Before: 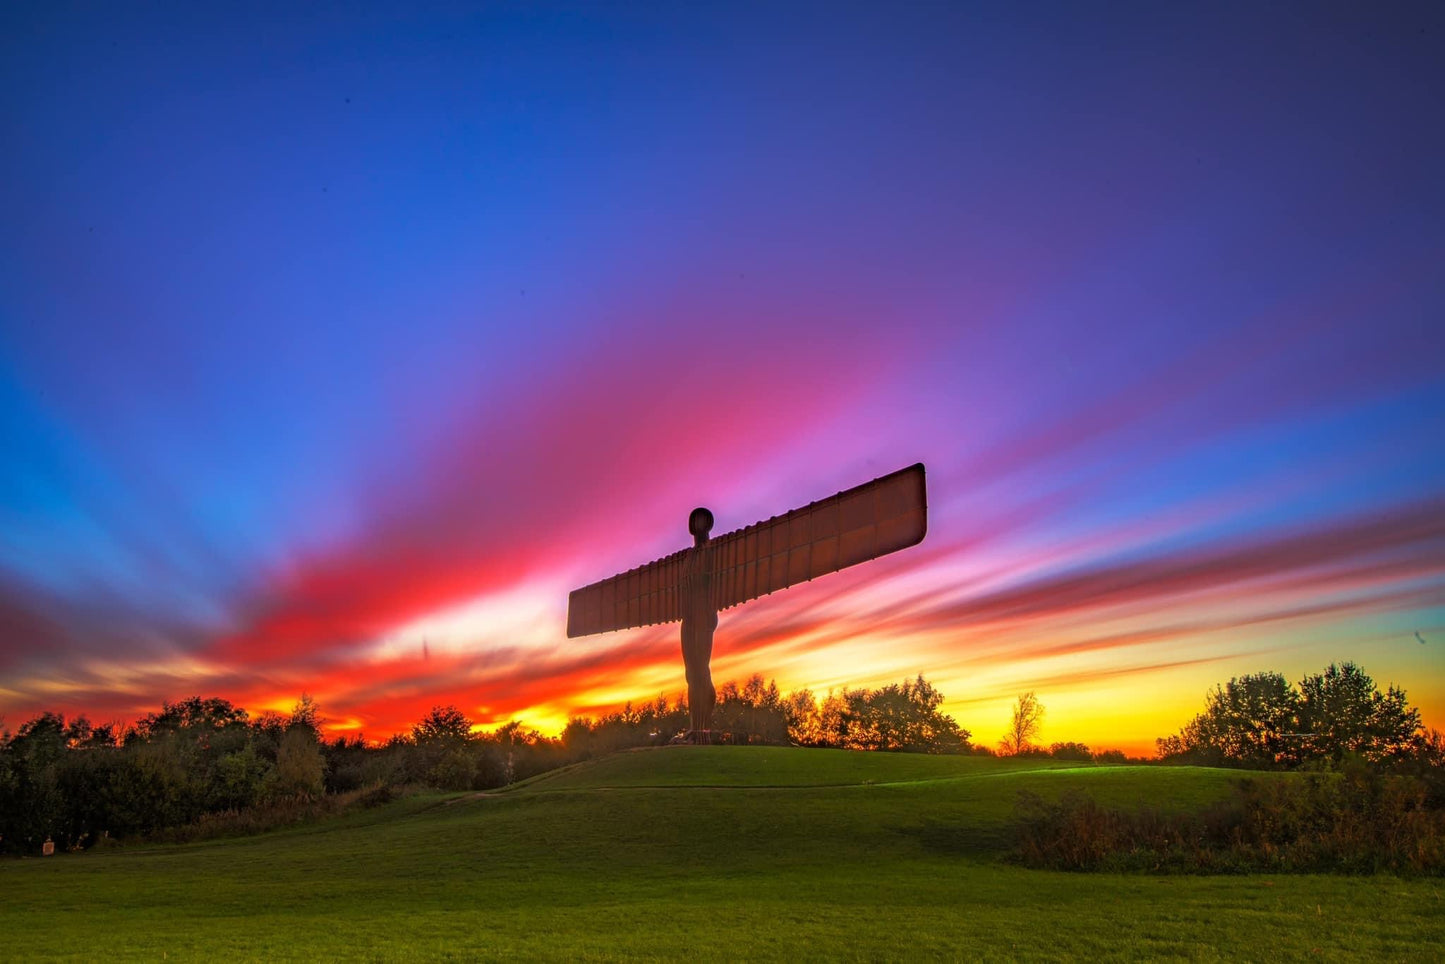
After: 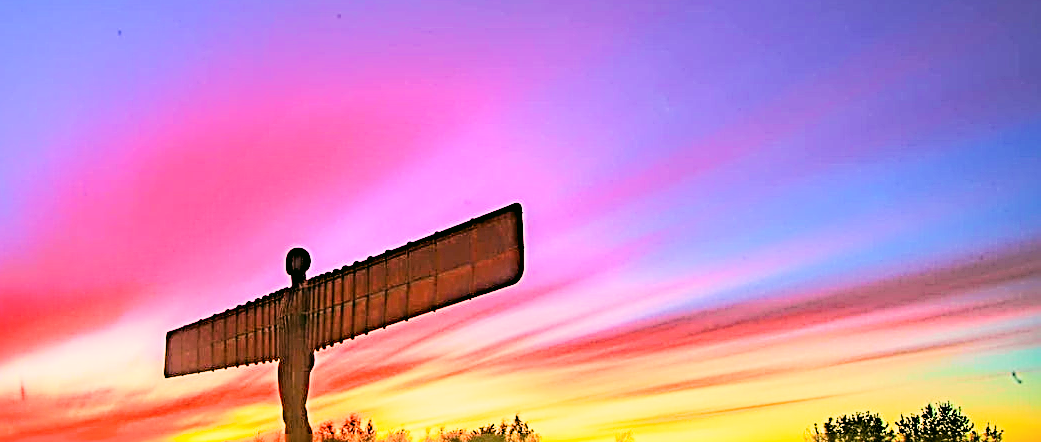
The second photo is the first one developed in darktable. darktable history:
white balance: emerald 1
exposure: black level correction -0.001, exposure 0.9 EV, compensate exposure bias true, compensate highlight preservation false
sharpen: radius 3.158, amount 1.731
color correction: highlights a* 4.02, highlights b* 4.98, shadows a* -7.55, shadows b* 4.98
color balance rgb: perceptual saturation grading › global saturation 10%, global vibrance 10%
filmic rgb: black relative exposure -4.14 EV, white relative exposure 5.1 EV, hardness 2.11, contrast 1.165
tone curve: curves: ch0 [(0, 0) (0.055, 0.05) (0.258, 0.287) (0.434, 0.526) (0.517, 0.648) (0.745, 0.874) (1, 1)]; ch1 [(0, 0) (0.346, 0.307) (0.418, 0.383) (0.46, 0.439) (0.482, 0.493) (0.502, 0.503) (0.517, 0.514) (0.55, 0.561) (0.588, 0.603) (0.646, 0.688) (1, 1)]; ch2 [(0, 0) (0.346, 0.34) (0.431, 0.45) (0.485, 0.499) (0.5, 0.503) (0.527, 0.525) (0.545, 0.562) (0.679, 0.706) (1, 1)], color space Lab, independent channels, preserve colors none
crop and rotate: left 27.938%, top 27.046%, bottom 27.046%
